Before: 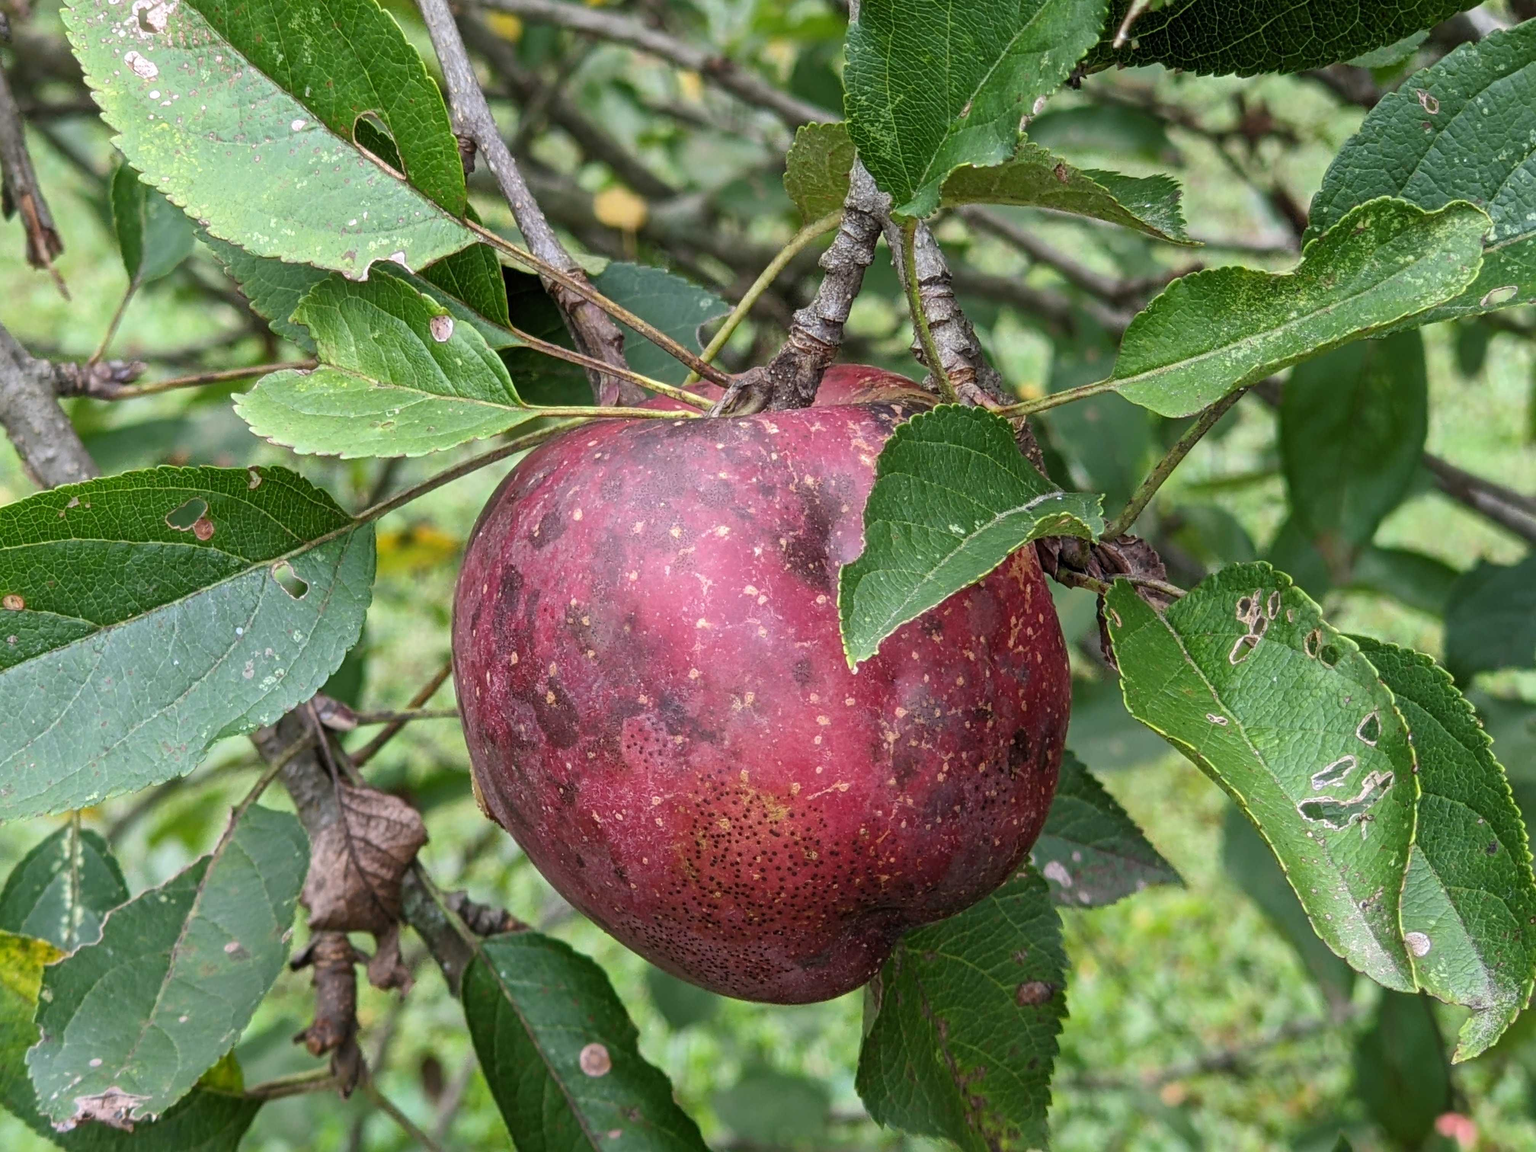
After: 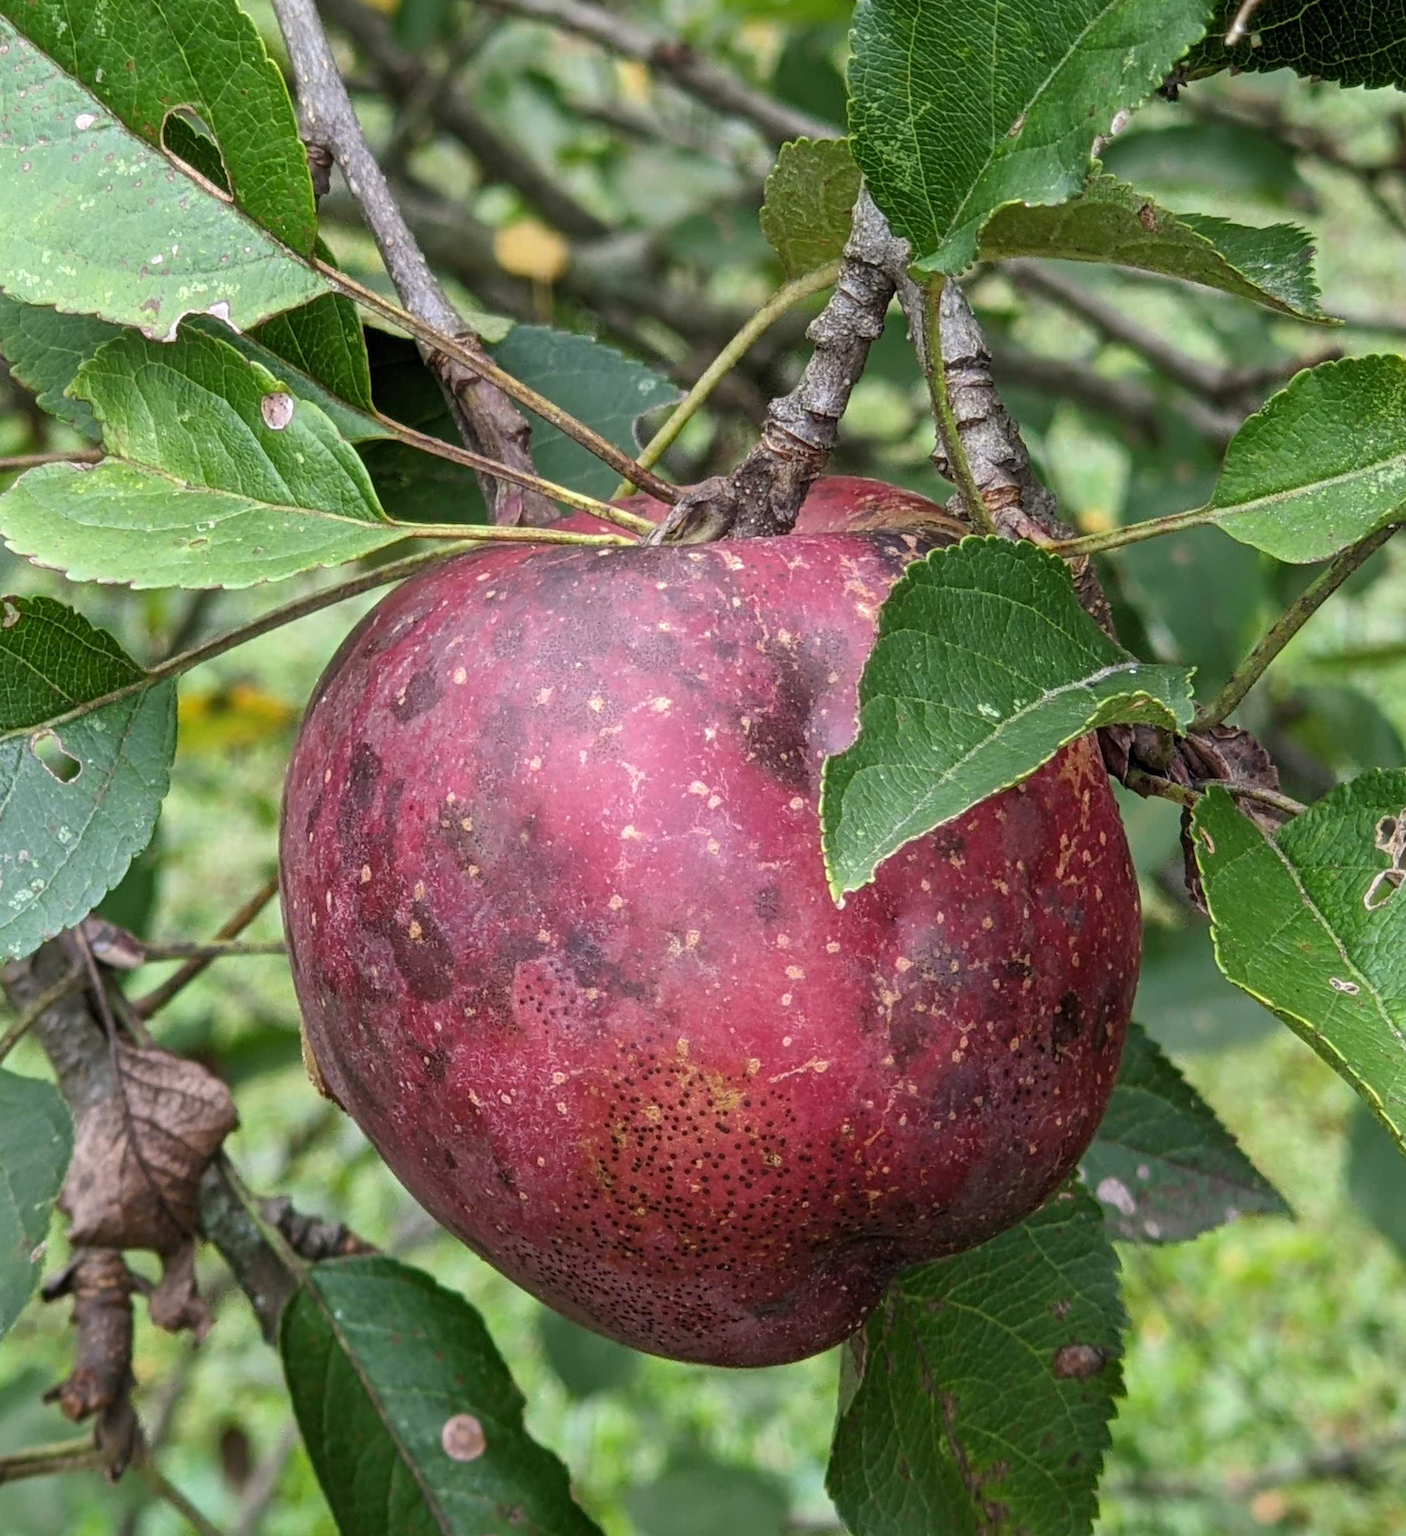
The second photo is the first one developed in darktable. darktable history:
crop and rotate: left 15.754%, right 17.579%
rotate and perspective: rotation 1.57°, crop left 0.018, crop right 0.982, crop top 0.039, crop bottom 0.961
base curve: curves: ch0 [(0, 0) (0.989, 0.992)], preserve colors none
